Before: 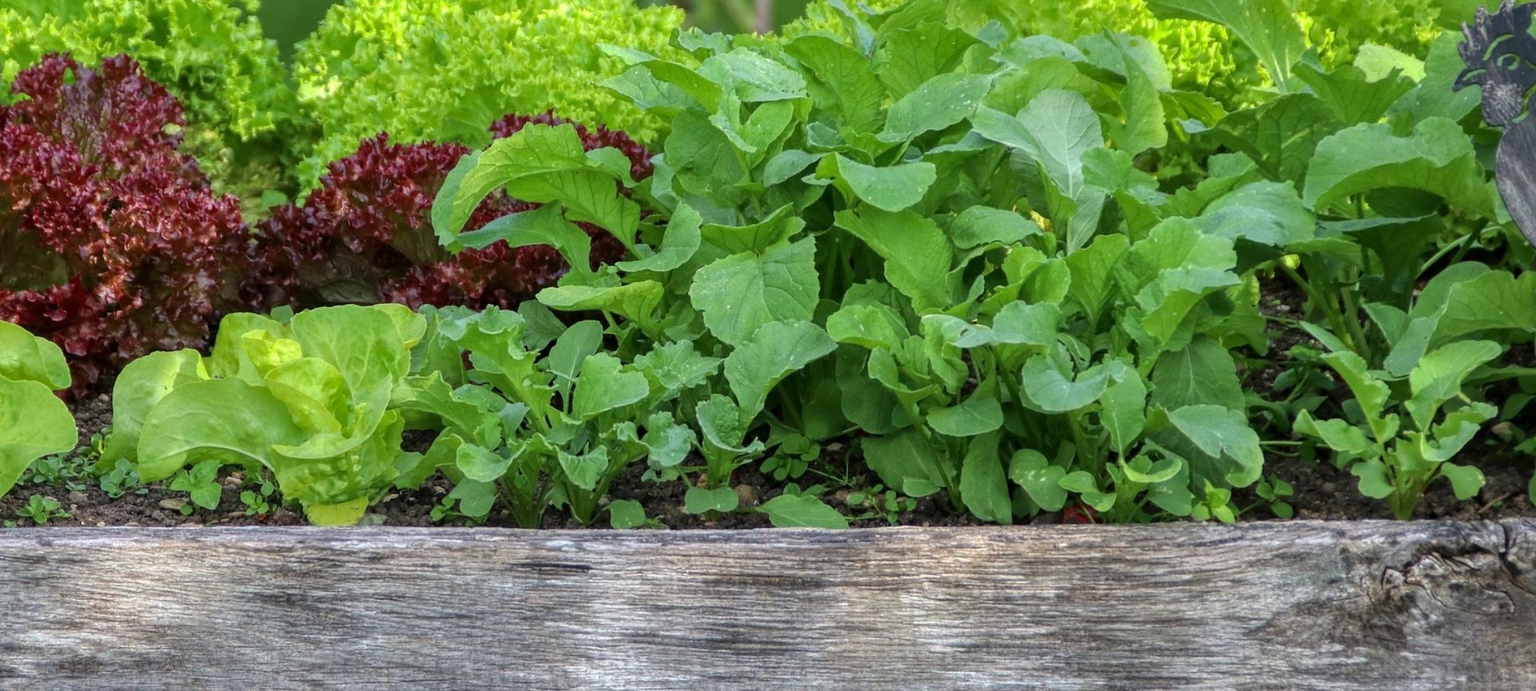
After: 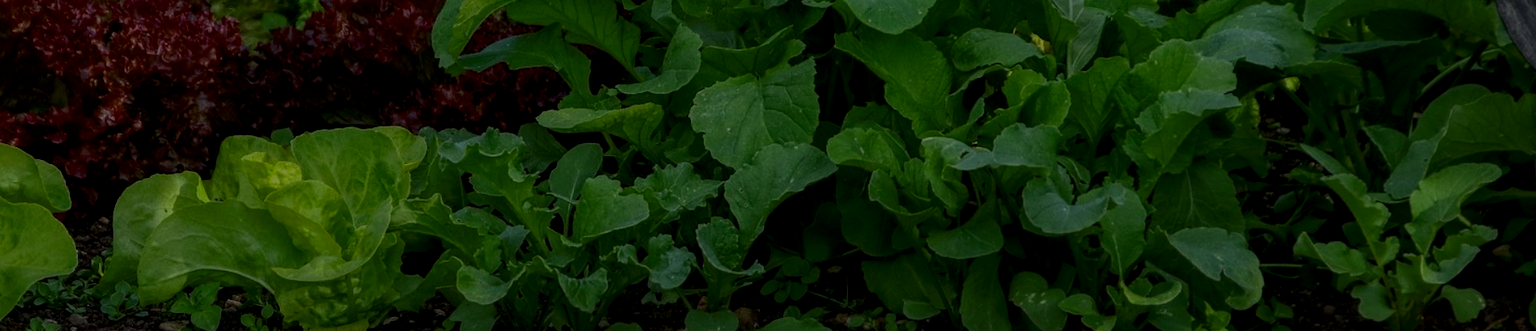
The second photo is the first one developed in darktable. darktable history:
local contrast: detail 130%
contrast brightness saturation: brightness -0.208, saturation 0.078
tone equalizer: -8 EV -1.97 EV, -7 EV -2 EV, -6 EV -1.96 EV, -5 EV -1.98 EV, -4 EV -1.99 EV, -3 EV -1.99 EV, -2 EV -1.98 EV, -1 EV -1.61 EV, +0 EV -1.97 EV
crop and rotate: top 25.787%, bottom 26.225%
